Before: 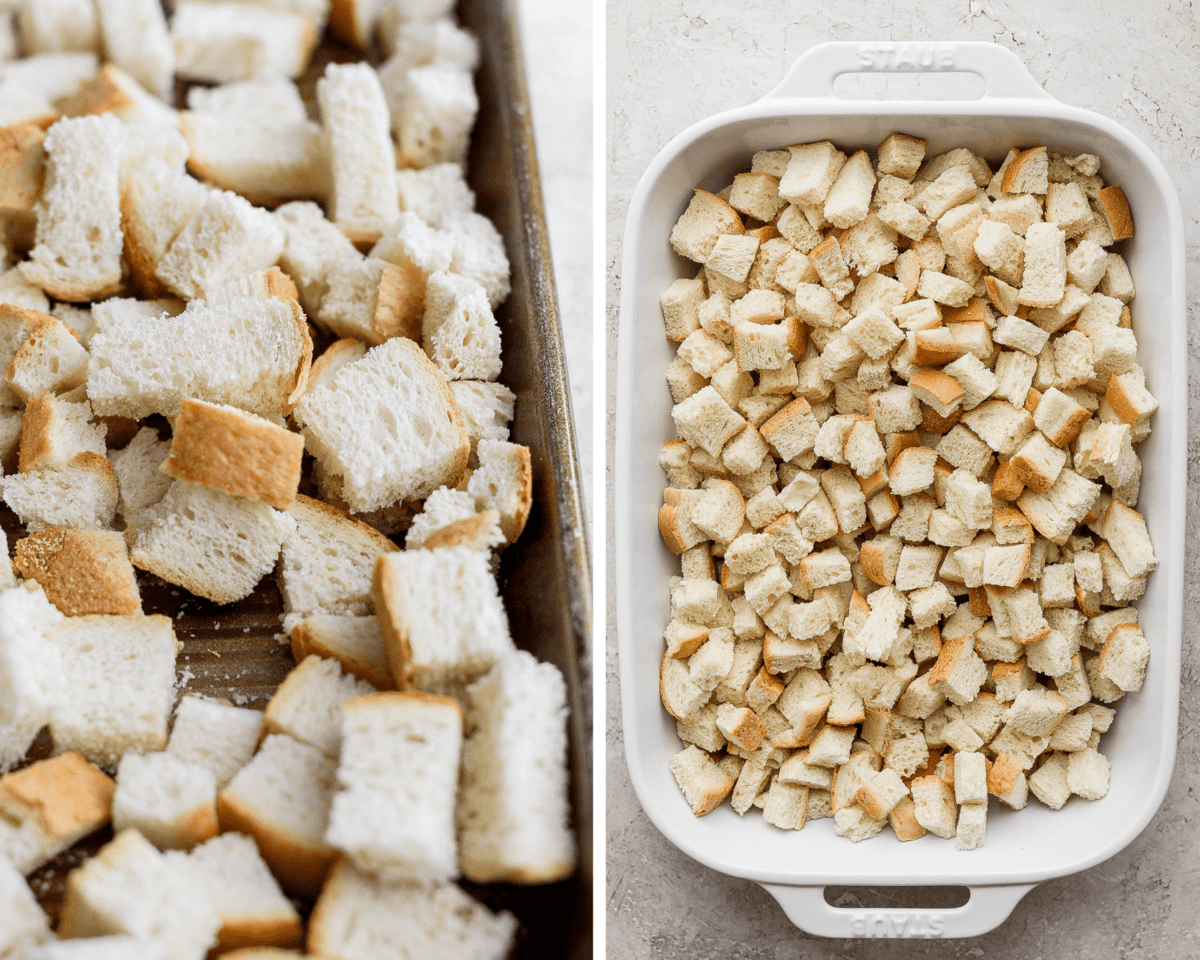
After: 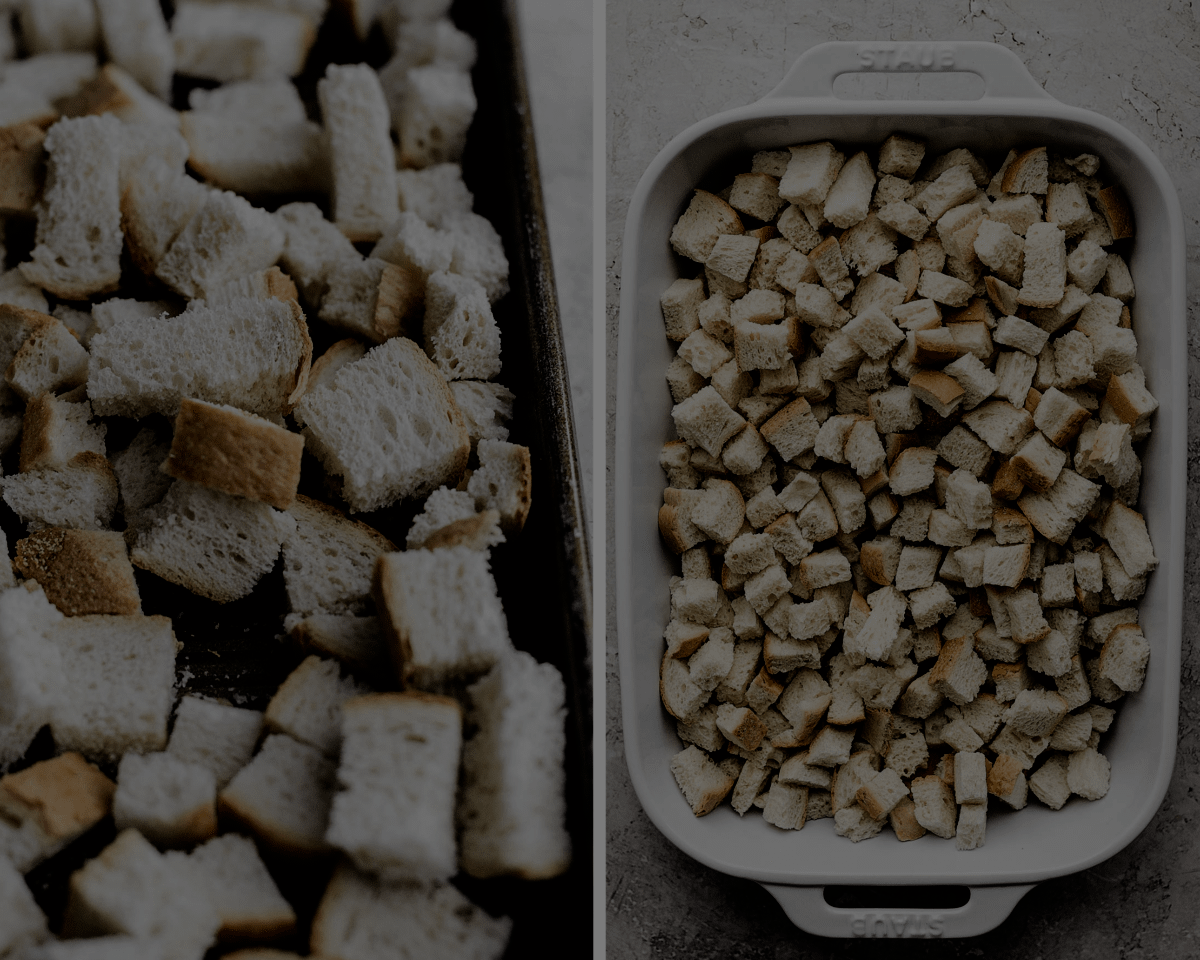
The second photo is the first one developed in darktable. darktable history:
exposure: exposure -2.374 EV, compensate exposure bias true, compensate highlight preservation false
filmic rgb: black relative exposure -4.04 EV, white relative exposure 3 EV, hardness 3.01, contrast 1.507
